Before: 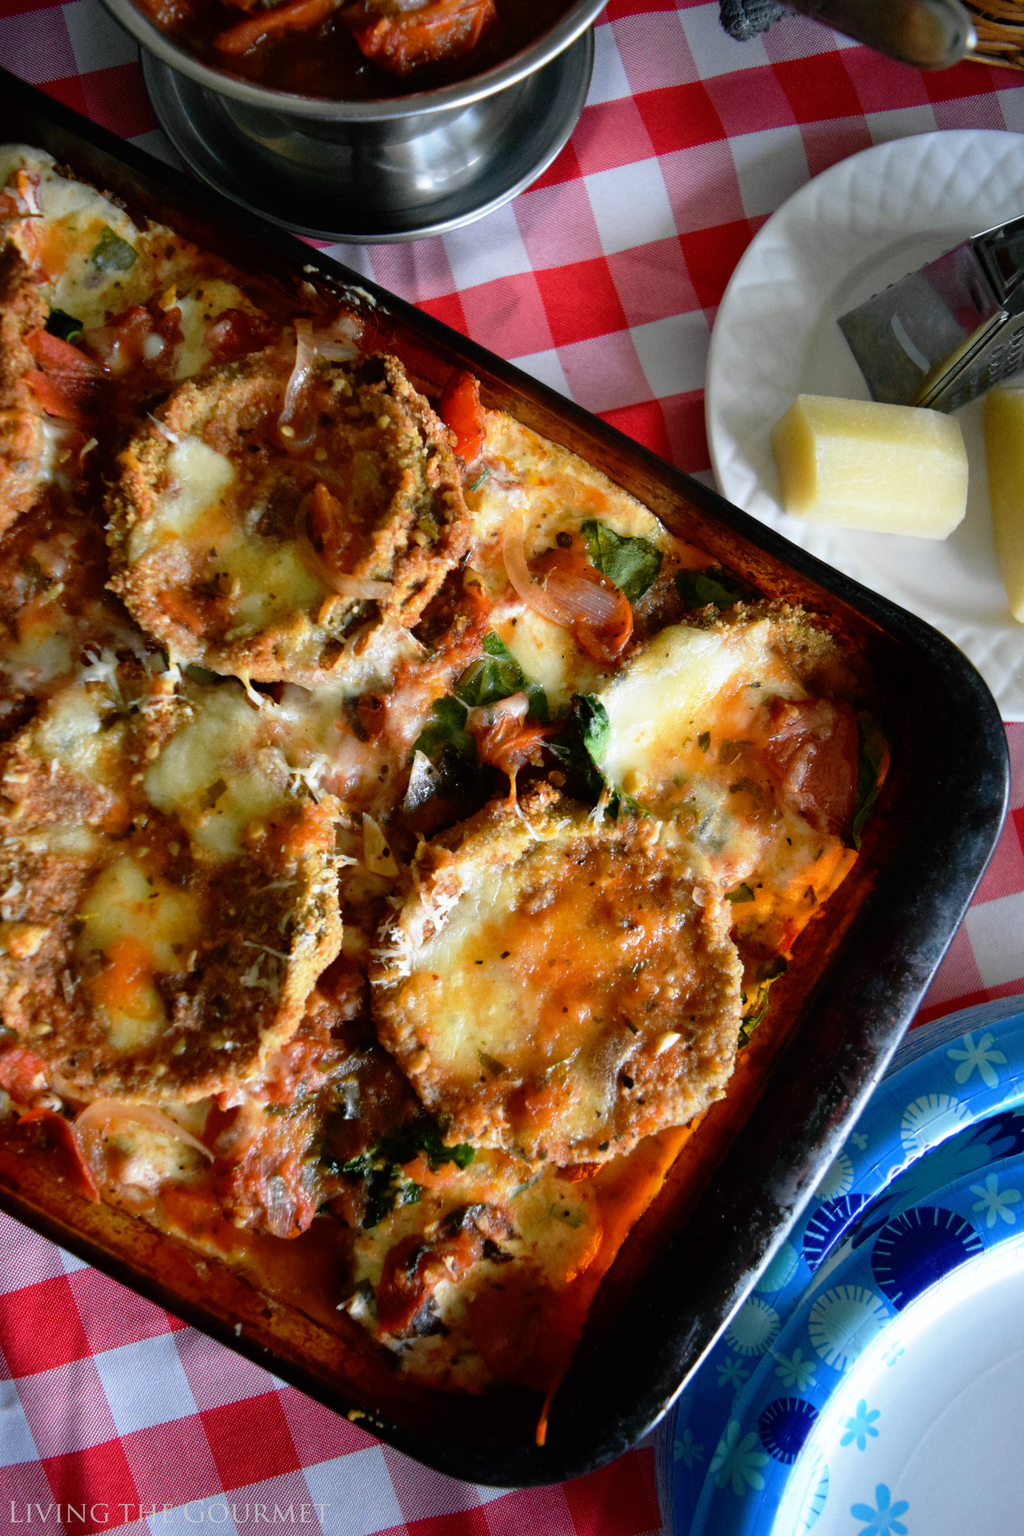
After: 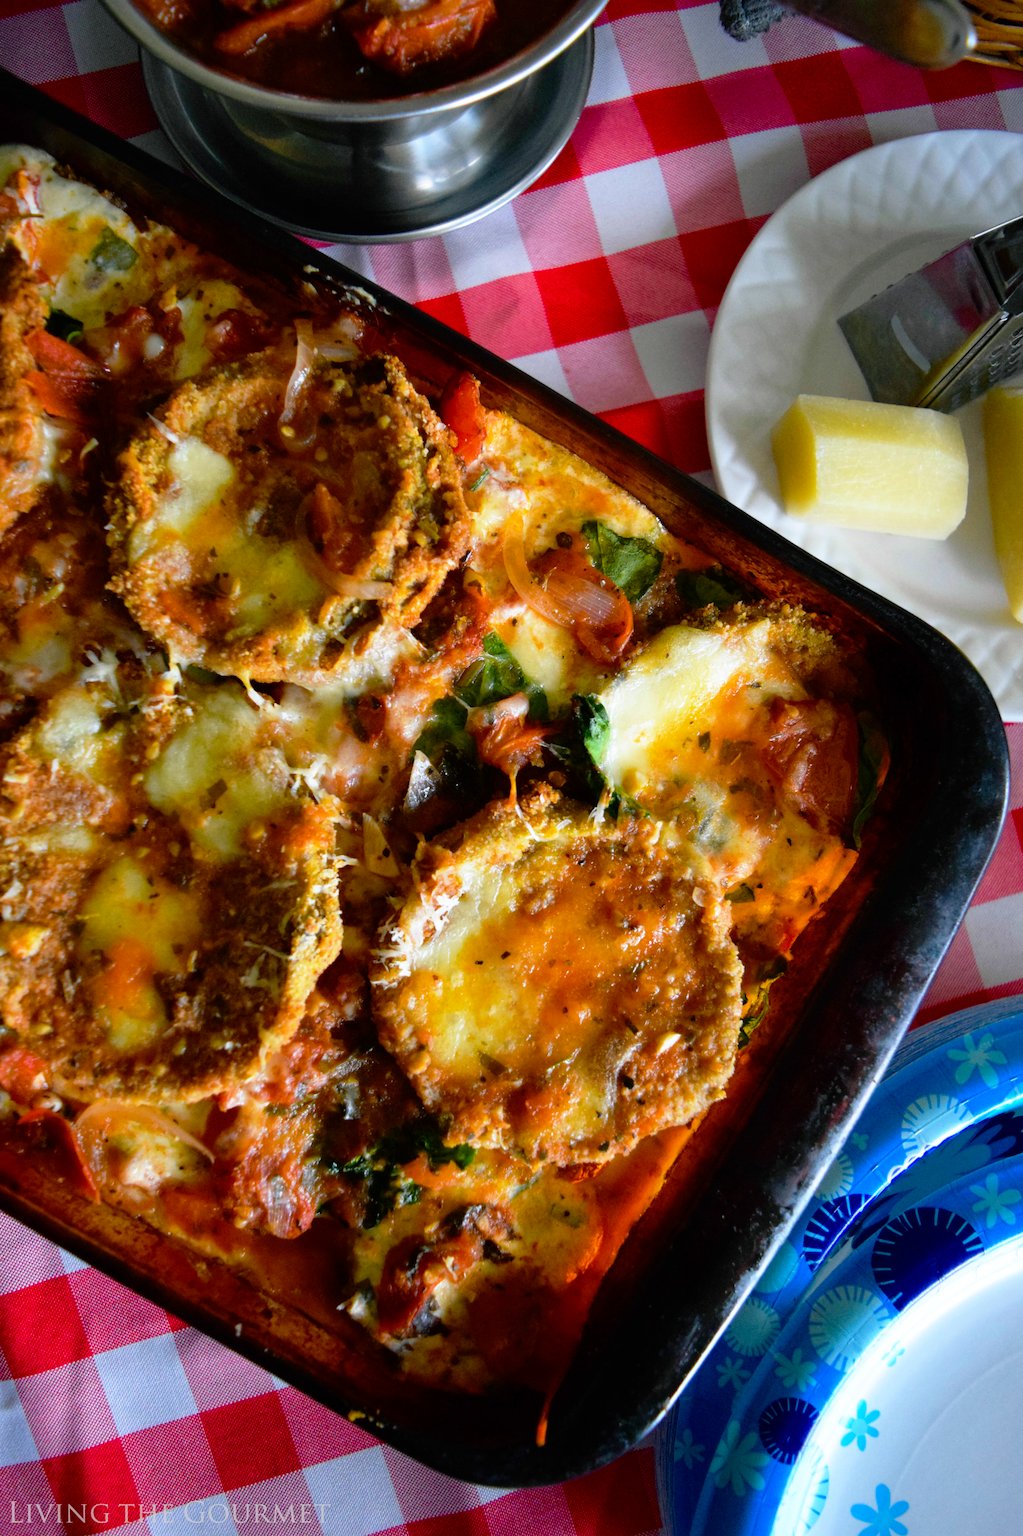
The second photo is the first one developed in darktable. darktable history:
color balance rgb: perceptual saturation grading › global saturation 34.05%, global vibrance 5.56%
